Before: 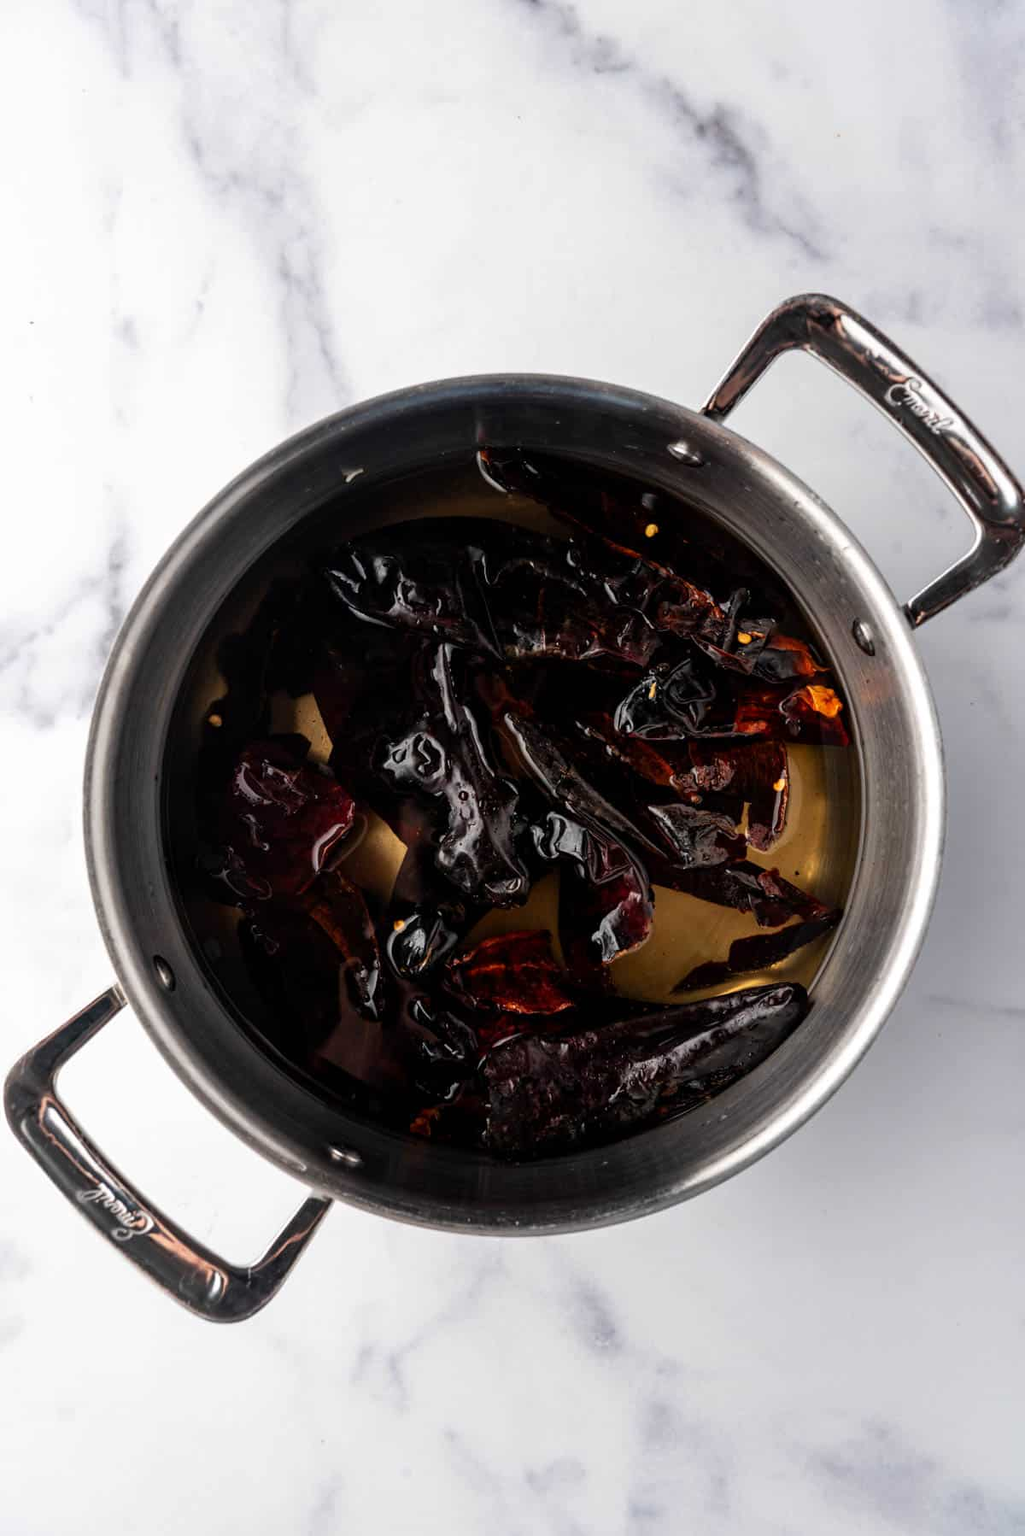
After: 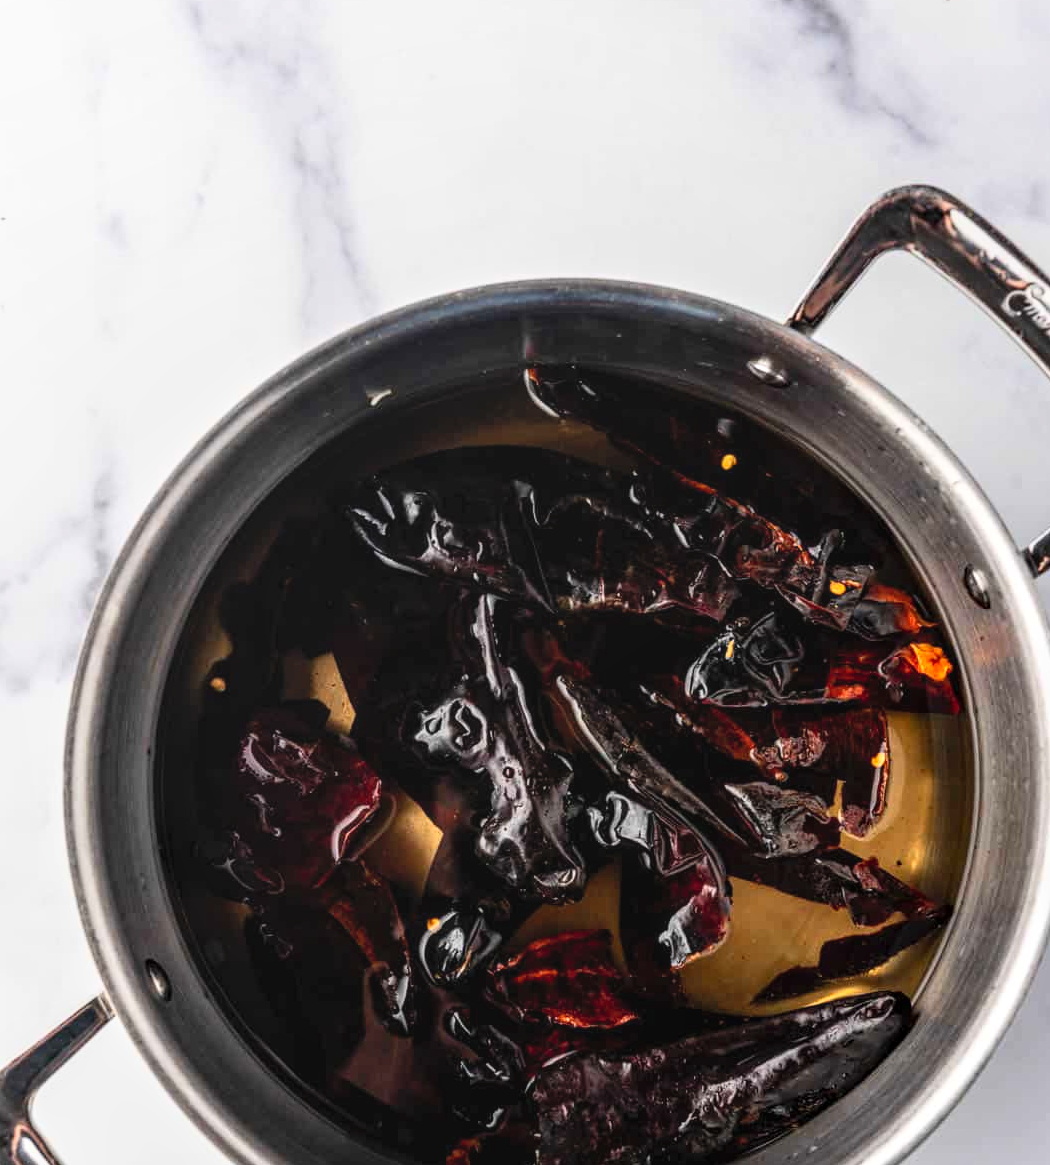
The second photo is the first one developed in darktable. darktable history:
crop: left 2.878%, top 8.888%, right 9.614%, bottom 26.294%
contrast brightness saturation: contrast 0.196, brightness 0.157, saturation 0.224
local contrast: on, module defaults
